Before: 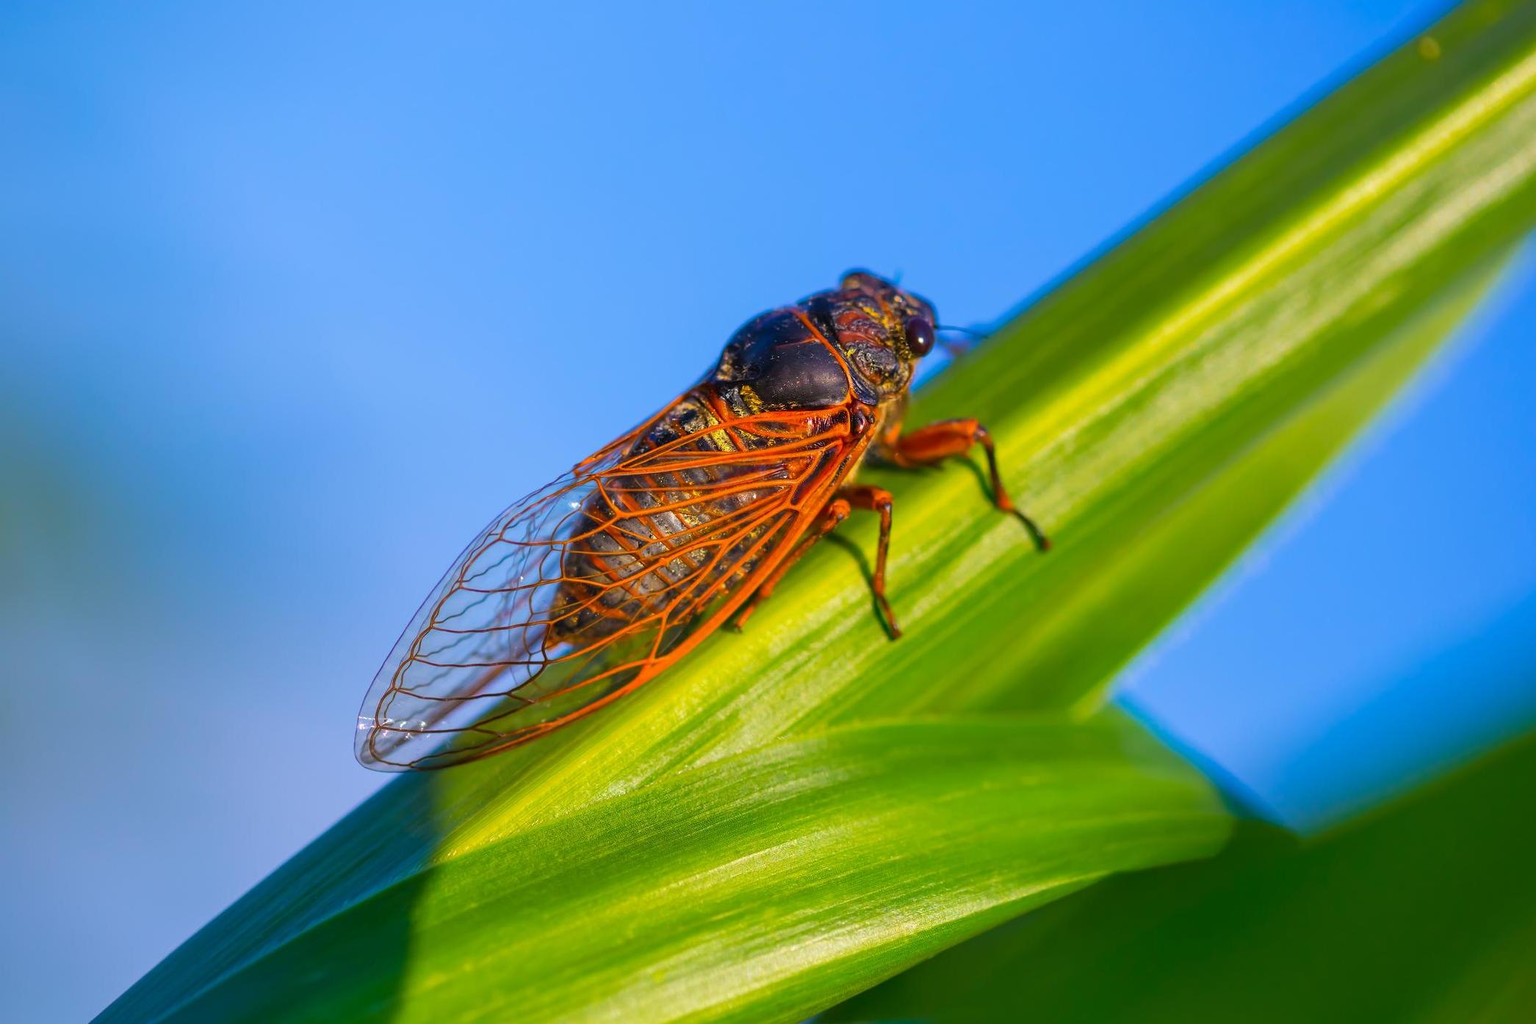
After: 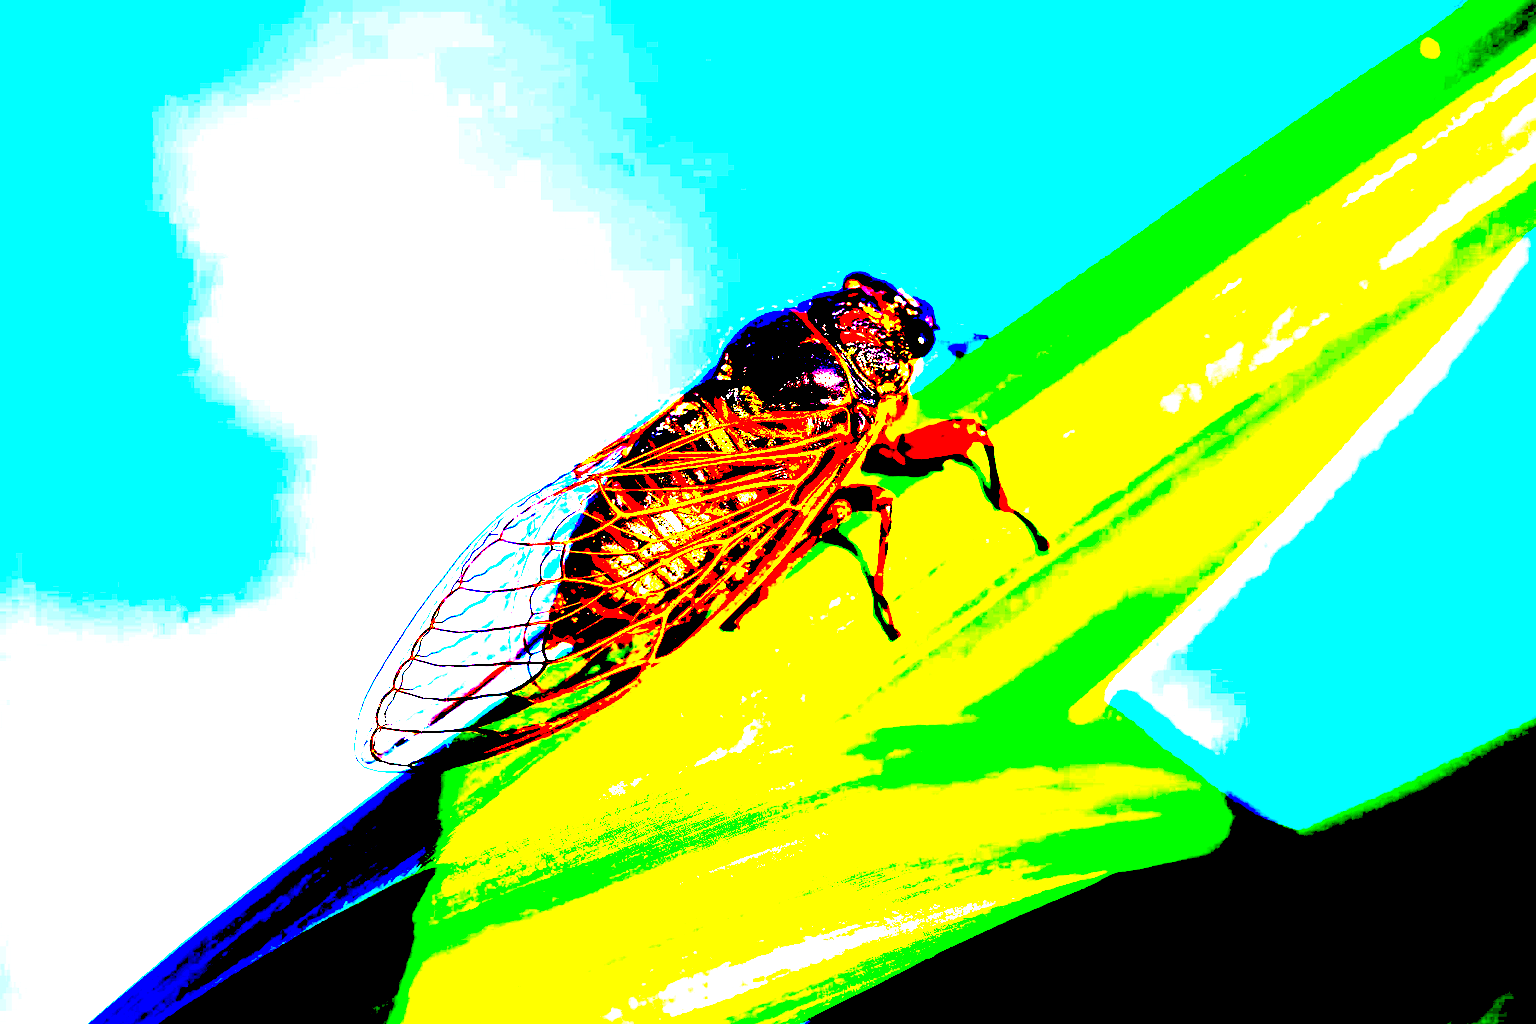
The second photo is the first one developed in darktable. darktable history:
exposure: black level correction 0.1, exposure 3.064 EV, compensate highlight preservation false
